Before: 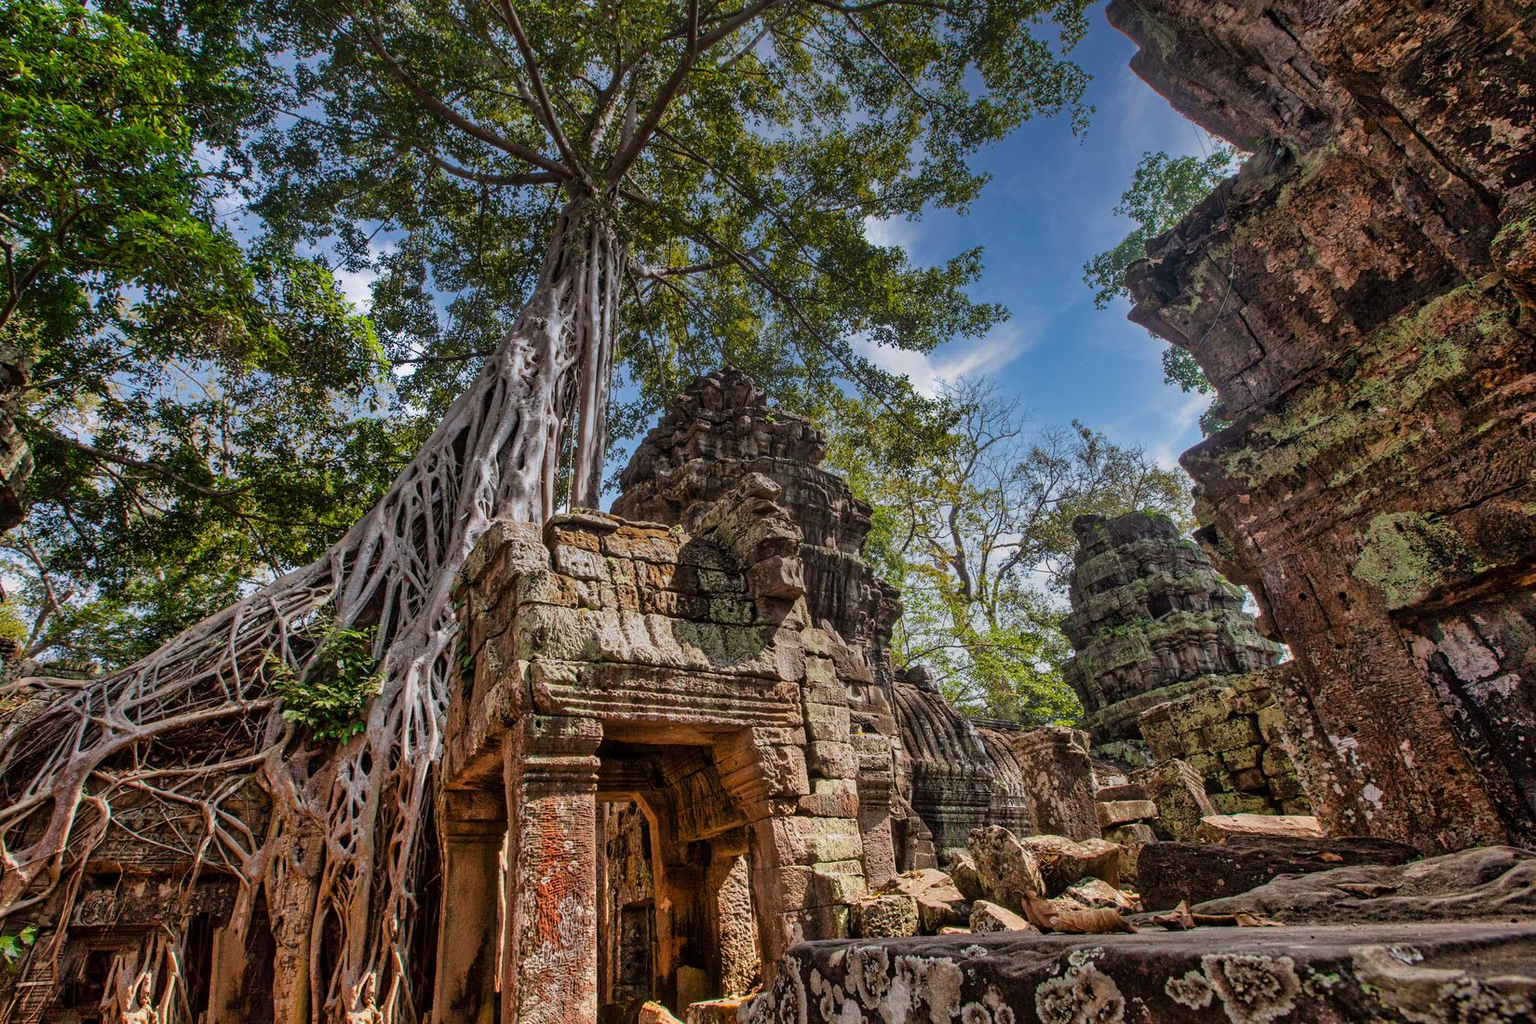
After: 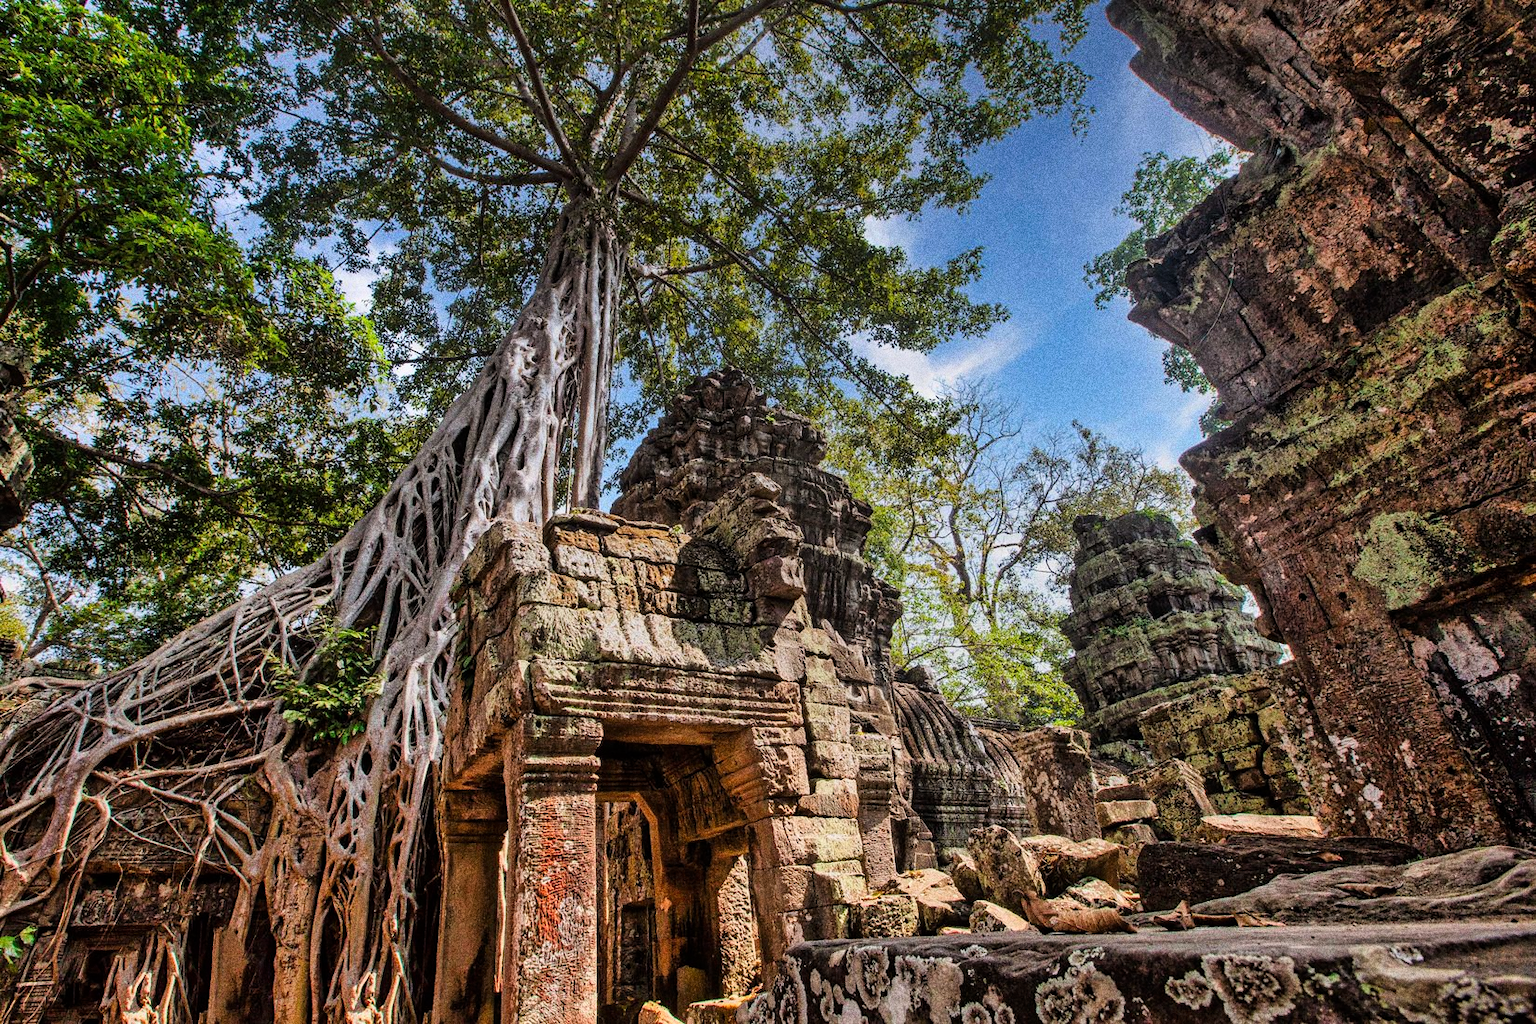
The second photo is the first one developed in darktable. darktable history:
shadows and highlights: radius 334.93, shadows 63.48, highlights 6.06, compress 87.7%, highlights color adjustment 39.73%, soften with gaussian
tone curve: curves: ch0 [(0, 0) (0.004, 0.001) (0.133, 0.112) (0.325, 0.362) (0.832, 0.893) (1, 1)], color space Lab, linked channels, preserve colors none
grain: strength 49.07%
